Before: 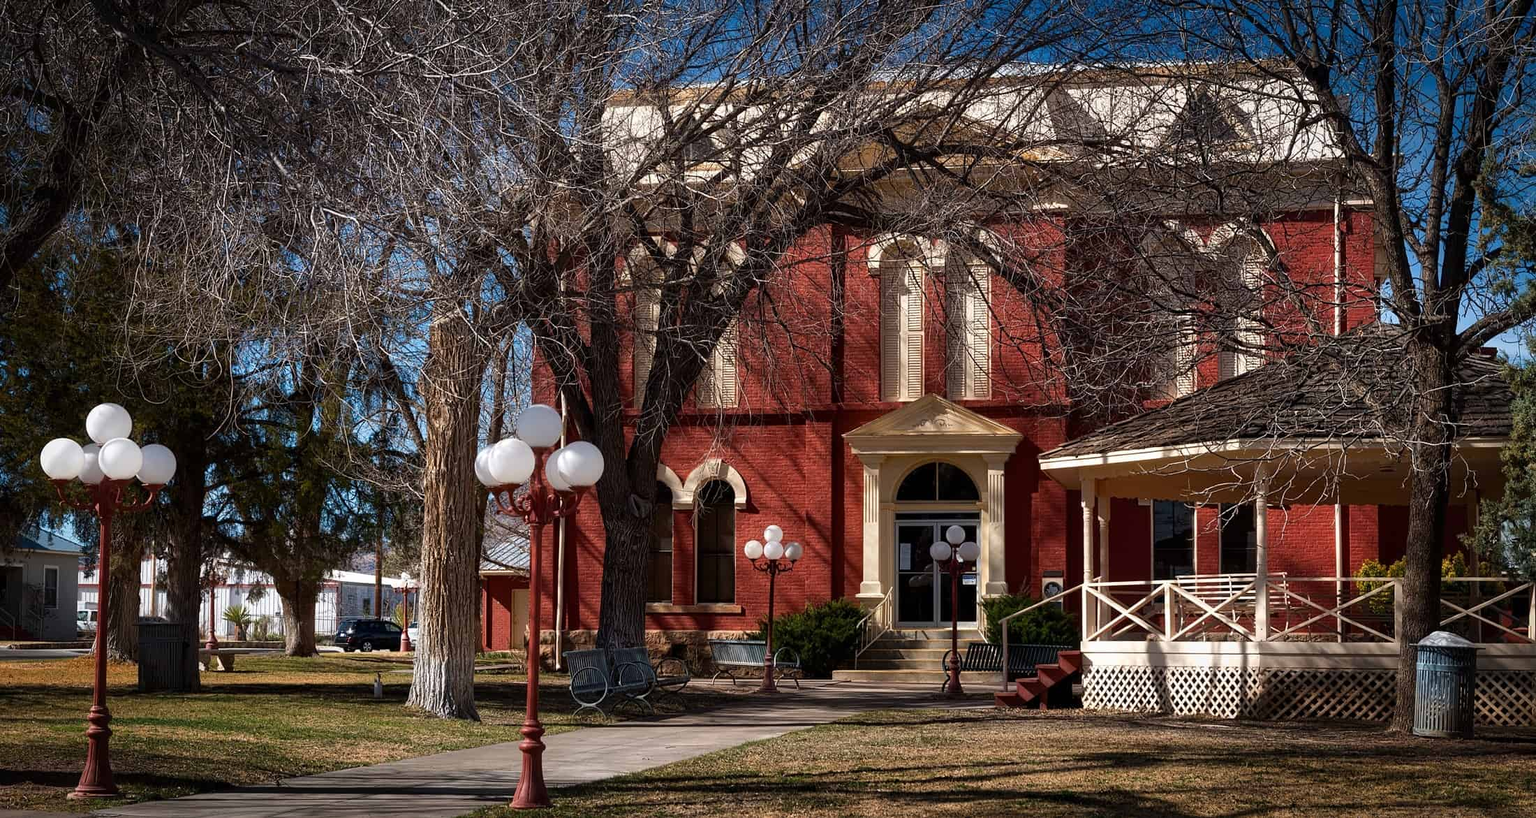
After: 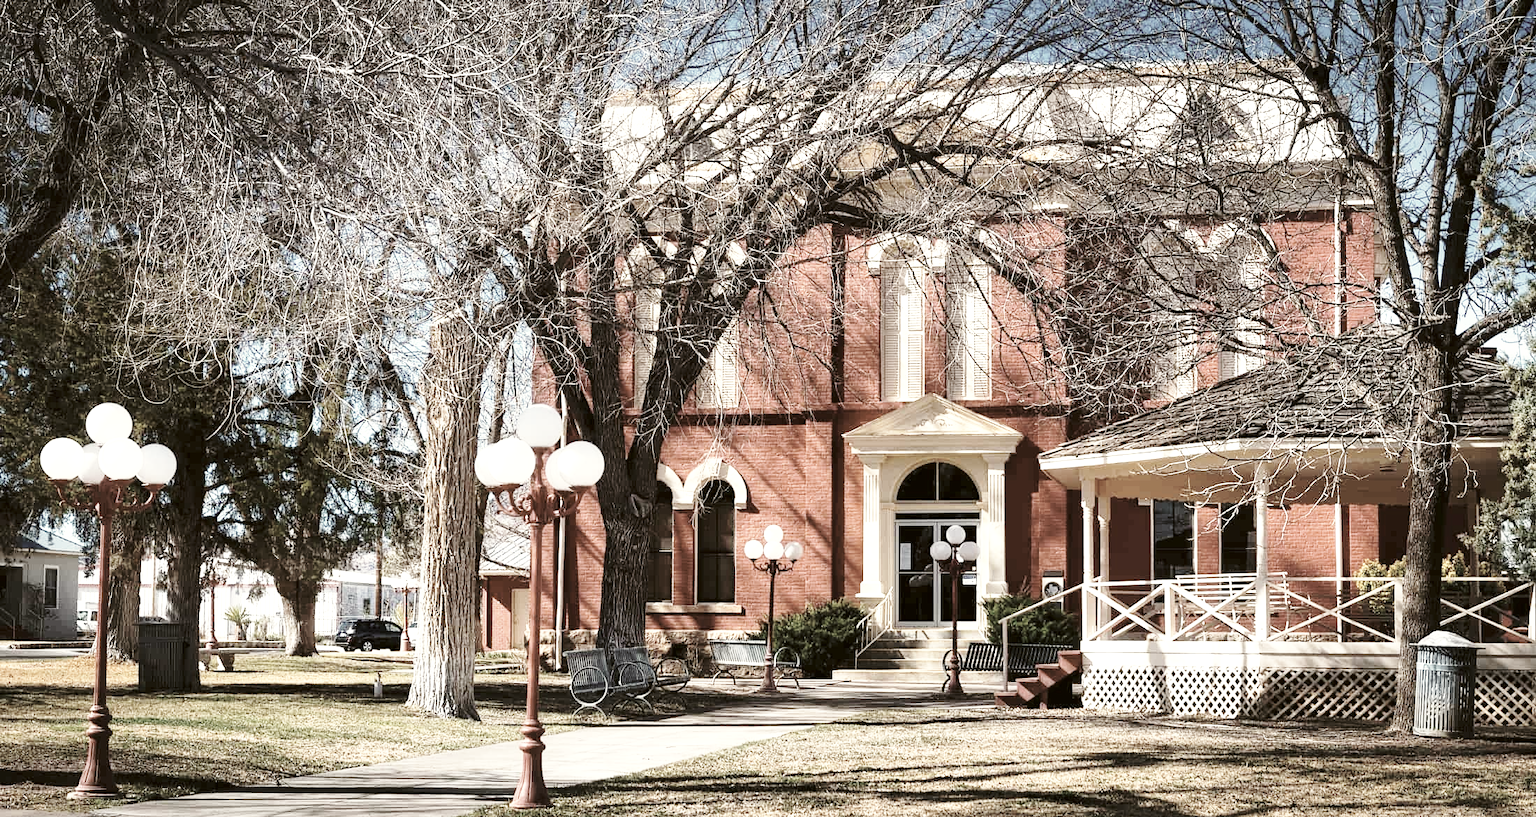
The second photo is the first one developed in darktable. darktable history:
color zones: curves: ch1 [(0, 0.153) (0.143, 0.15) (0.286, 0.151) (0.429, 0.152) (0.571, 0.152) (0.714, 0.151) (0.857, 0.151) (1, 0.153)]
exposure: black level correction 0, exposure 1.2 EV, compensate exposure bias true, compensate highlight preservation false
color correction: highlights a* -1.43, highlights b* 10.12, shadows a* 0.395, shadows b* 19.35
base curve: curves: ch0 [(0, 0) (0.032, 0.037) (0.105, 0.228) (0.435, 0.76) (0.856, 0.983) (1, 1)], preserve colors none
contrast brightness saturation: contrast 0.07, brightness 0.08, saturation 0.18
